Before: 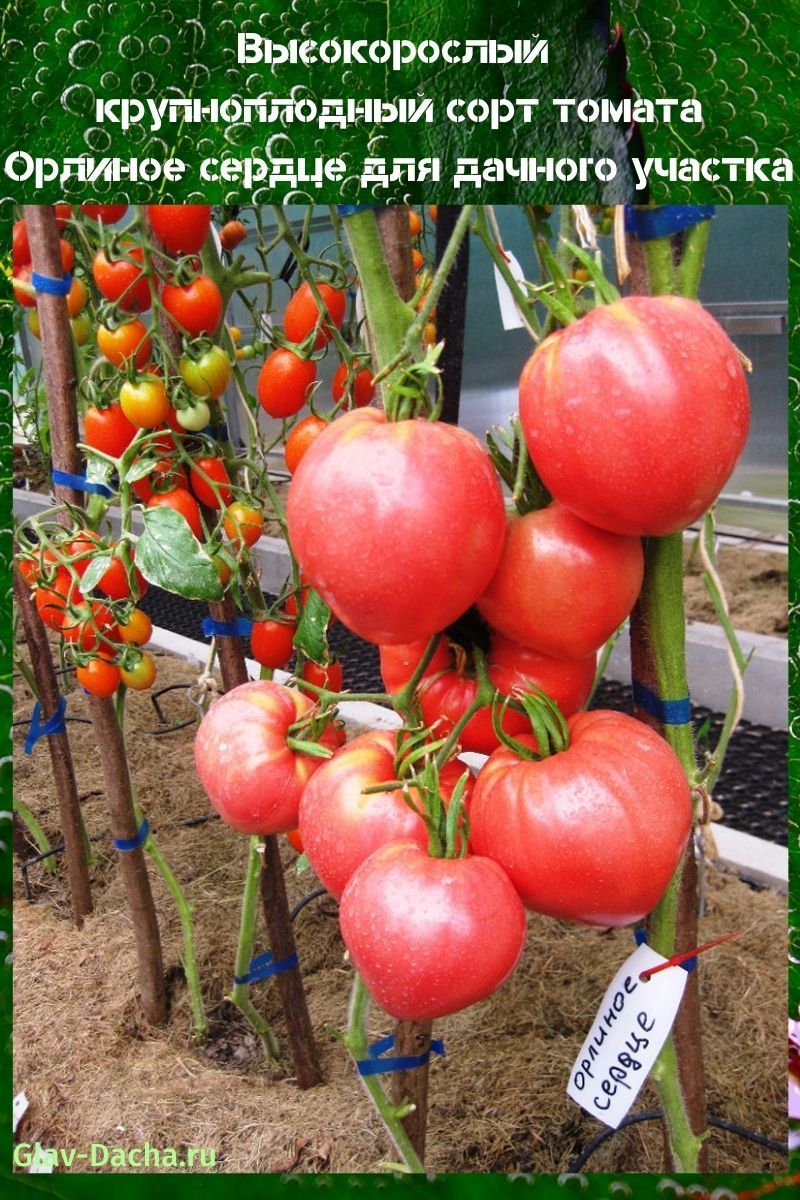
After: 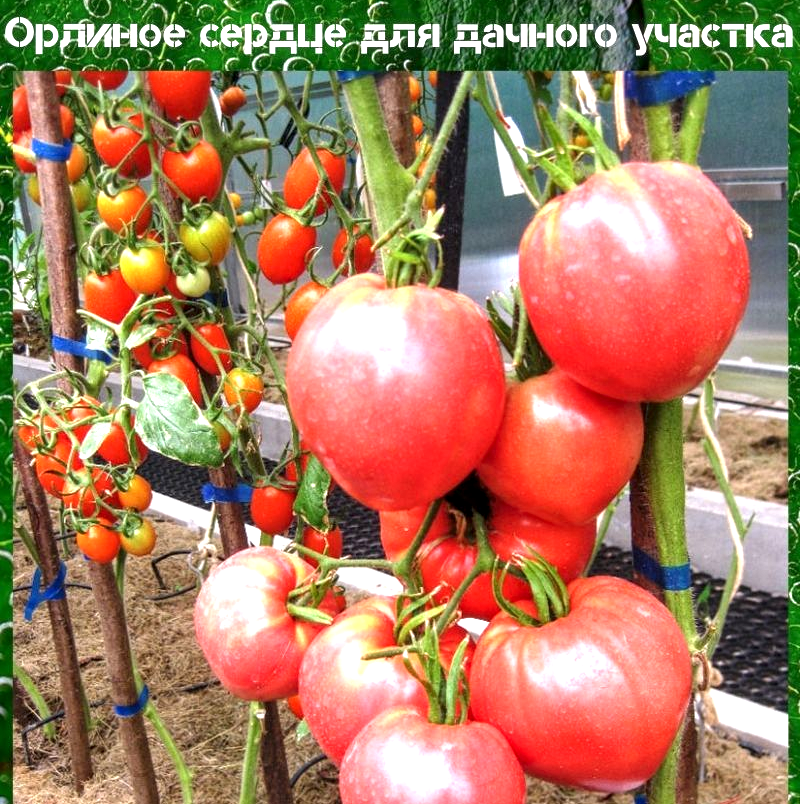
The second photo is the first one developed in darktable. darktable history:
exposure: exposure 0.658 EV, compensate highlight preservation false
local contrast: detail 130%
crop: top 11.18%, bottom 21.752%
